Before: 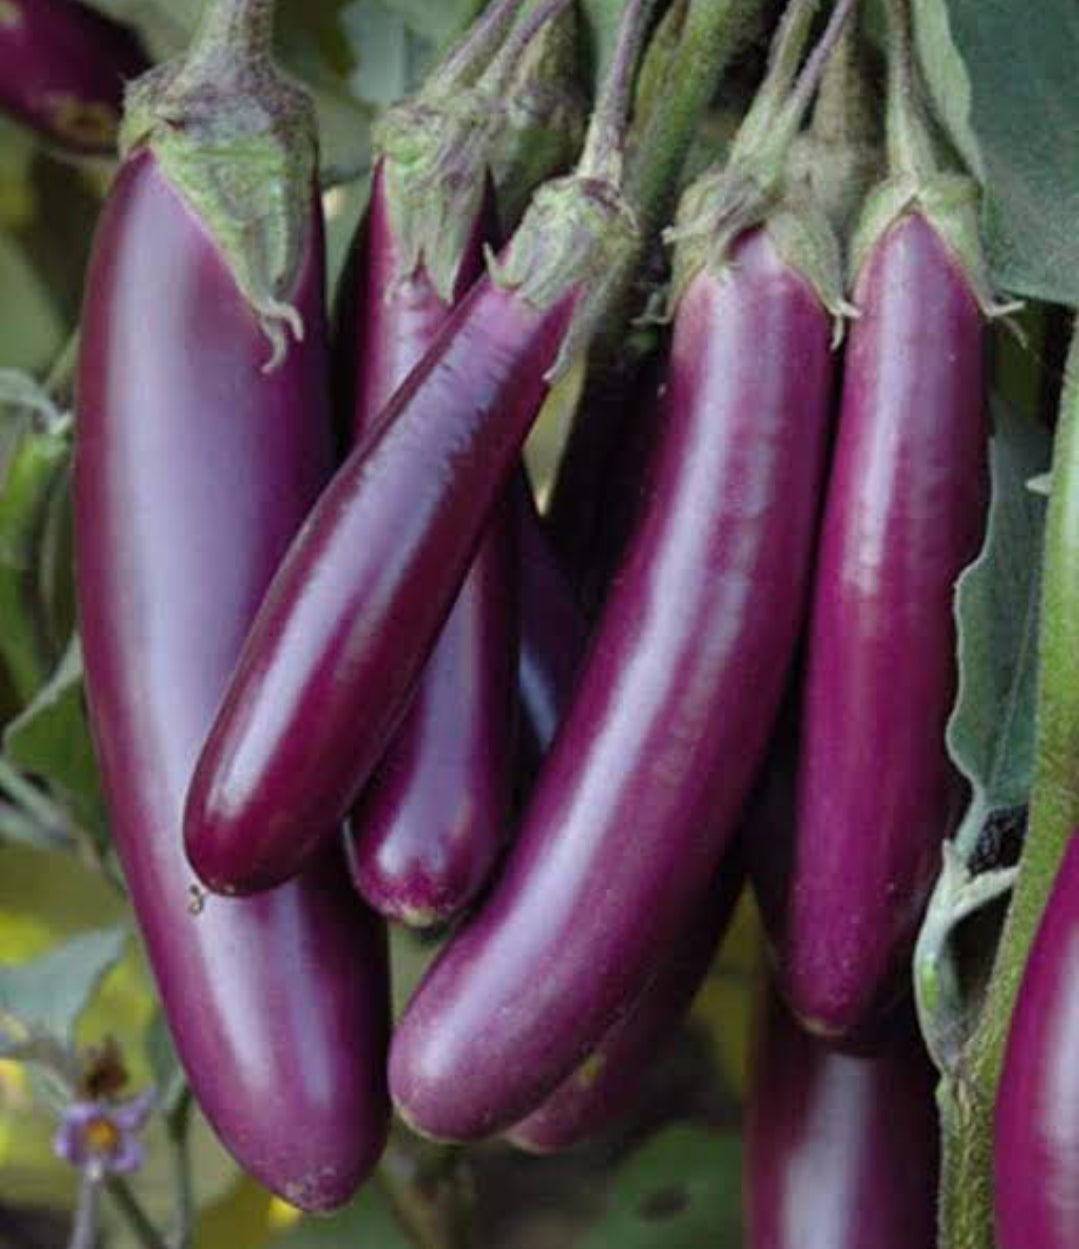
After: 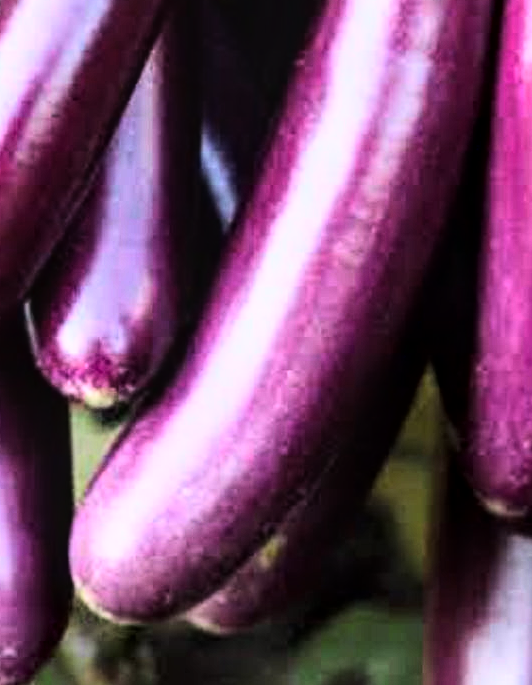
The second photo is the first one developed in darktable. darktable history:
local contrast: detail 130%
crop: left 29.65%, top 41.632%, right 21.017%, bottom 3.492%
tone equalizer: -8 EV -0.757 EV, -7 EV -0.71 EV, -6 EV -0.58 EV, -5 EV -0.388 EV, -3 EV 0.402 EV, -2 EV 0.6 EV, -1 EV 0.675 EV, +0 EV 0.775 EV, mask exposure compensation -0.486 EV
base curve: curves: ch0 [(0, 0) (0.007, 0.004) (0.027, 0.03) (0.046, 0.07) (0.207, 0.54) (0.442, 0.872) (0.673, 0.972) (1, 1)]
